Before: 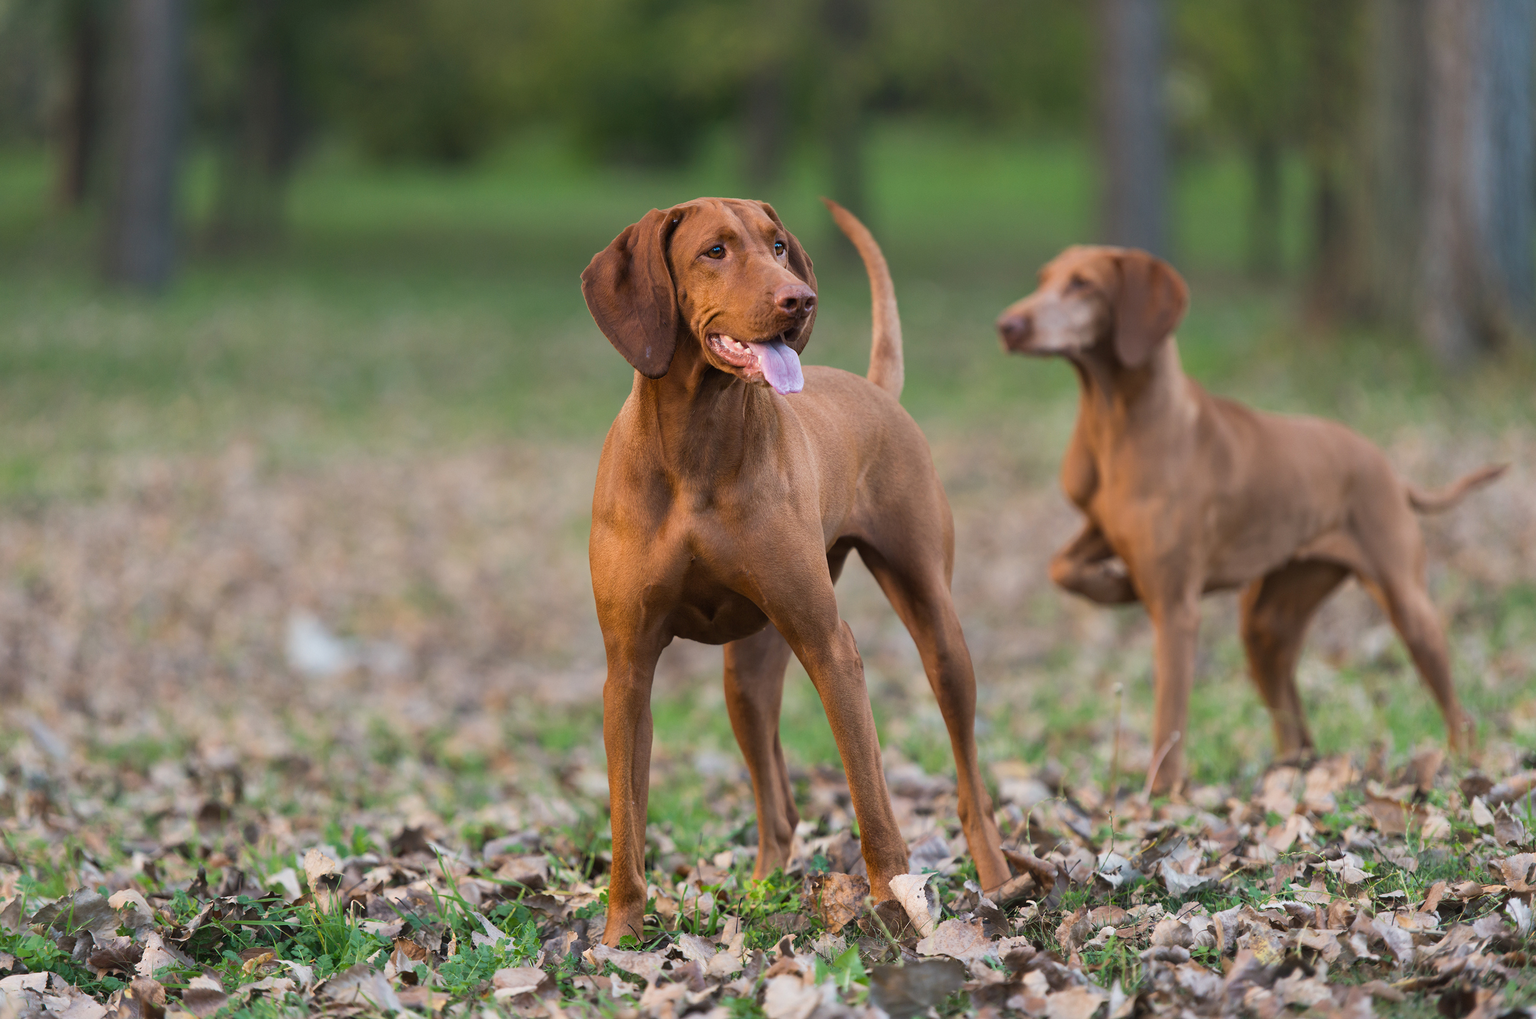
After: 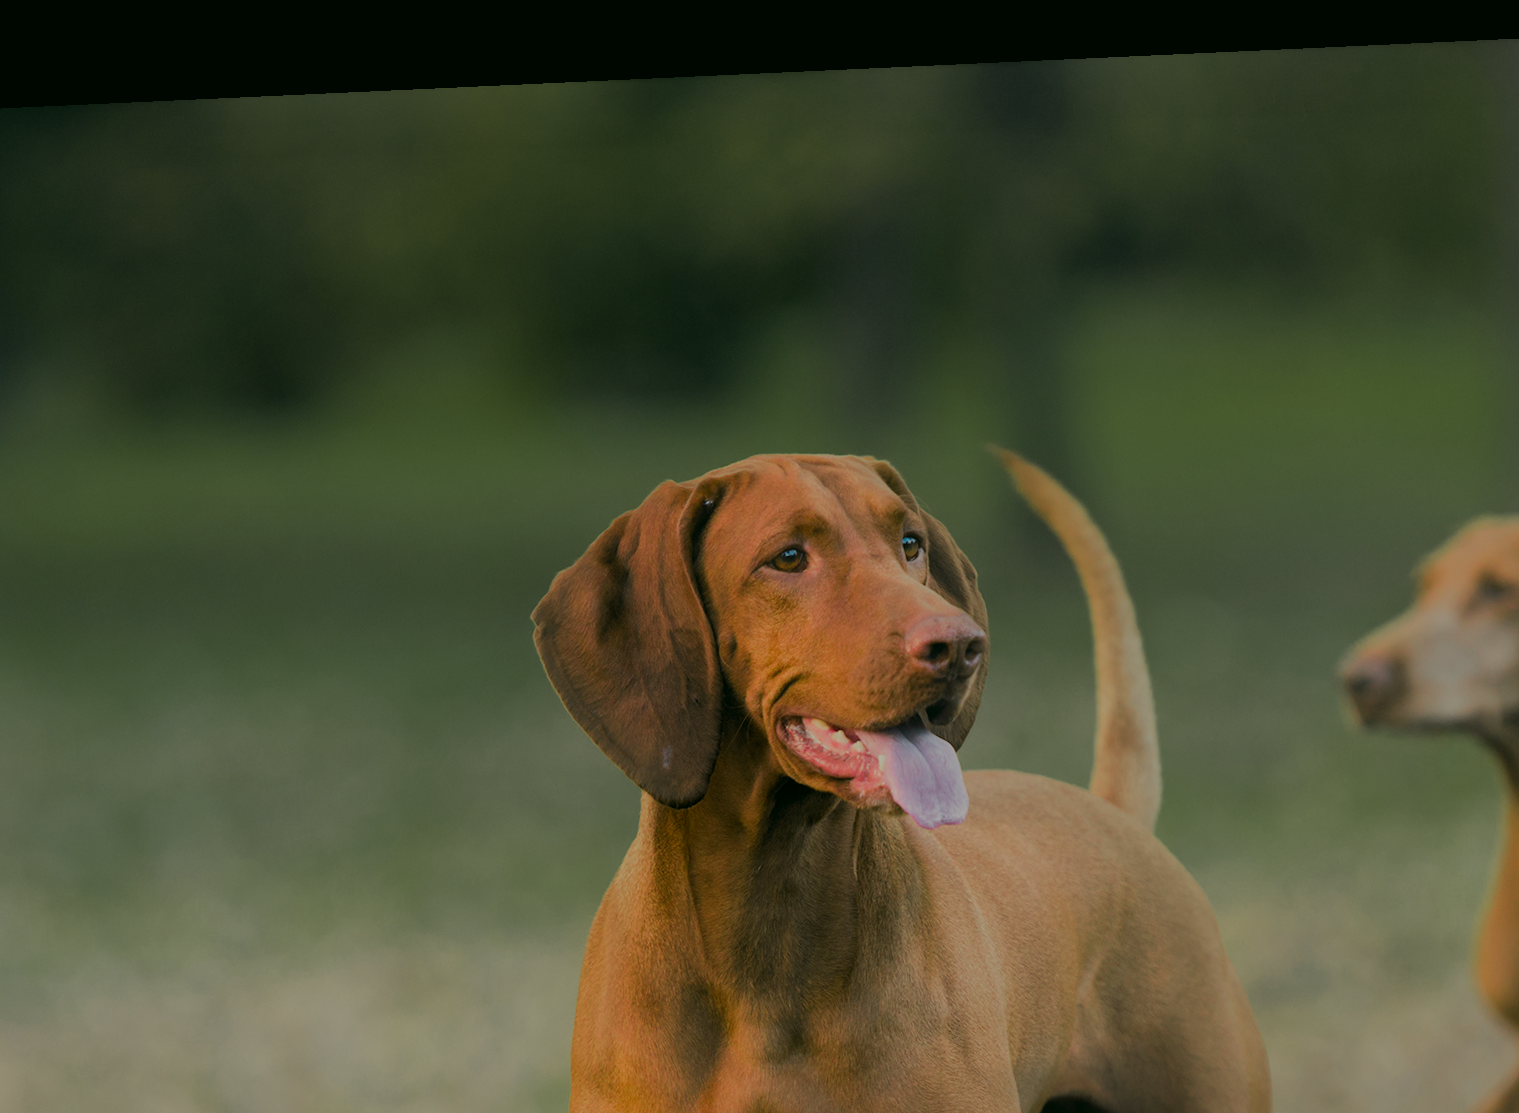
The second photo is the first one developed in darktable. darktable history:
exposure: exposure -0.462 EV, compensate highlight preservation false
color correction: highlights a* -0.482, highlights b* 9.48, shadows a* -9.48, shadows b* 0.803
crop: left 19.556%, right 30.401%, bottom 46.458%
rotate and perspective: rotation -2.22°, lens shift (horizontal) -0.022, automatic cropping off
local contrast: mode bilateral grid, contrast 30, coarseness 25, midtone range 0.2
filmic rgb: black relative exposure -7.15 EV, white relative exposure 5.36 EV, hardness 3.02
color zones: curves: ch0 [(0, 0.533) (0.126, 0.533) (0.234, 0.533) (0.368, 0.357) (0.5, 0.5) (0.625, 0.5) (0.74, 0.637) (0.875, 0.5)]; ch1 [(0.004, 0.708) (0.129, 0.662) (0.25, 0.5) (0.375, 0.331) (0.496, 0.396) (0.625, 0.649) (0.739, 0.26) (0.875, 0.5) (1, 0.478)]; ch2 [(0, 0.409) (0.132, 0.403) (0.236, 0.558) (0.379, 0.448) (0.5, 0.5) (0.625, 0.5) (0.691, 0.39) (0.875, 0.5)]
contrast equalizer: octaves 7, y [[0.6 ×6], [0.55 ×6], [0 ×6], [0 ×6], [0 ×6]], mix -1
